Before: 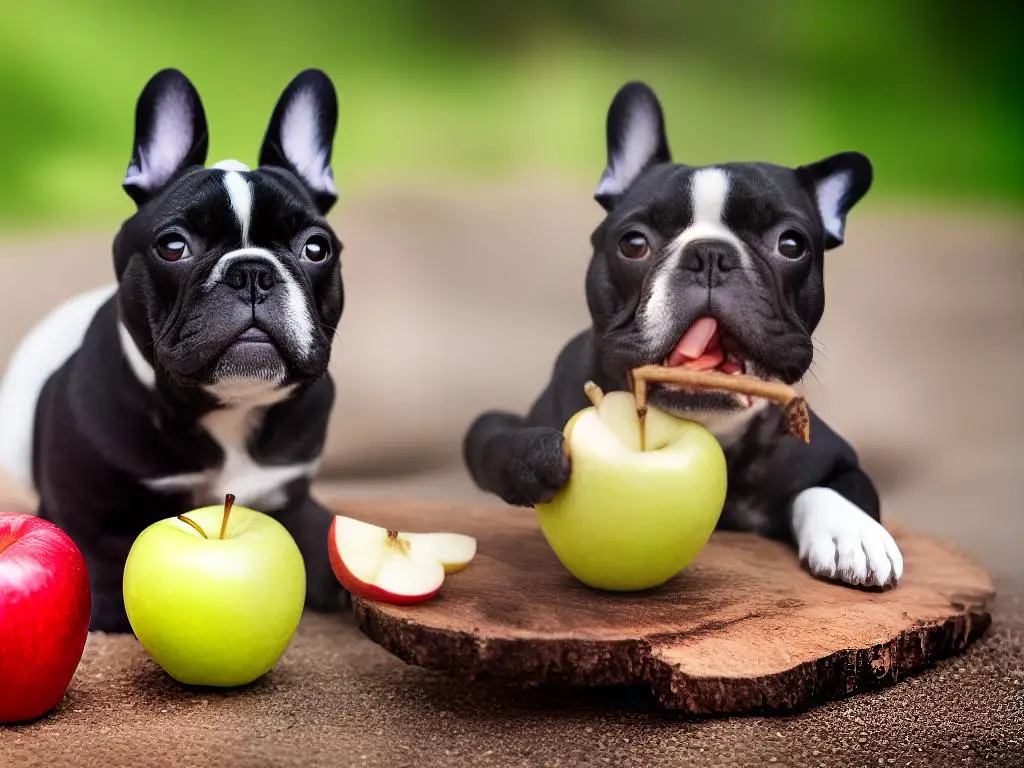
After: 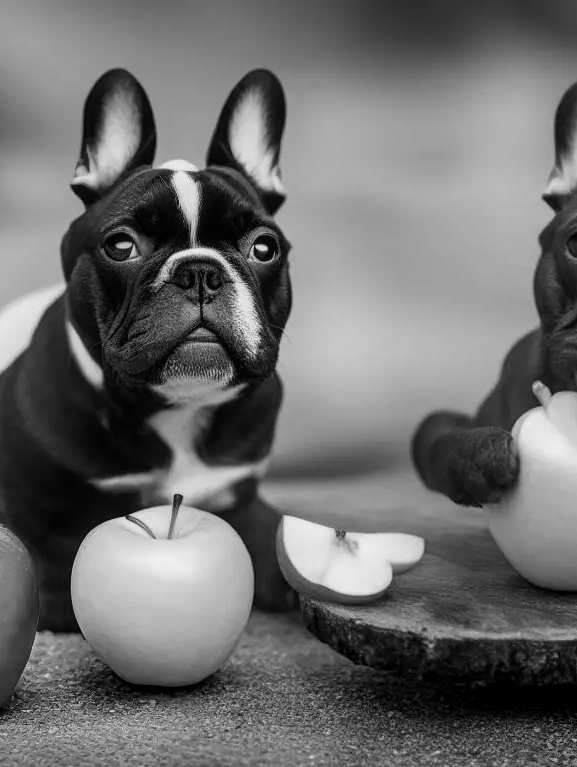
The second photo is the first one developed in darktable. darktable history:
contrast equalizer: y [[0.6 ×6], [0.55 ×6], [0 ×6], [0 ×6], [0 ×6]], mix -0.203
color calibration: output gray [0.22, 0.42, 0.37, 0], illuminant same as pipeline (D50), adaptation XYZ, x 0.346, y 0.358, temperature 5022.48 K
local contrast: on, module defaults
crop: left 5.112%, right 38.476%
